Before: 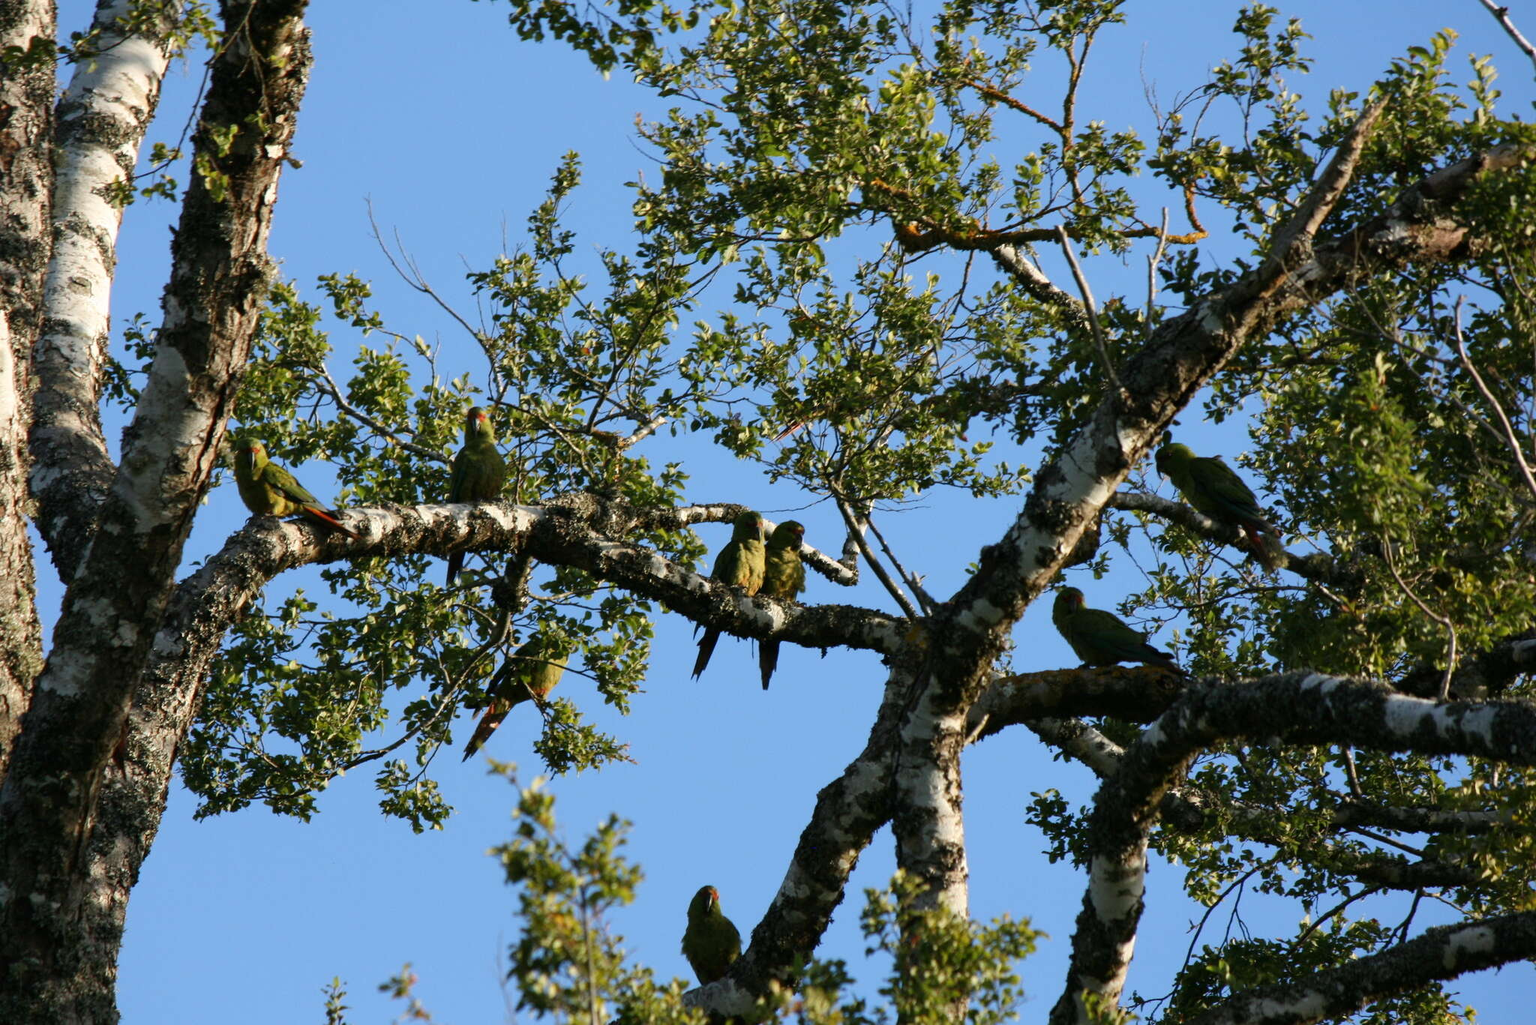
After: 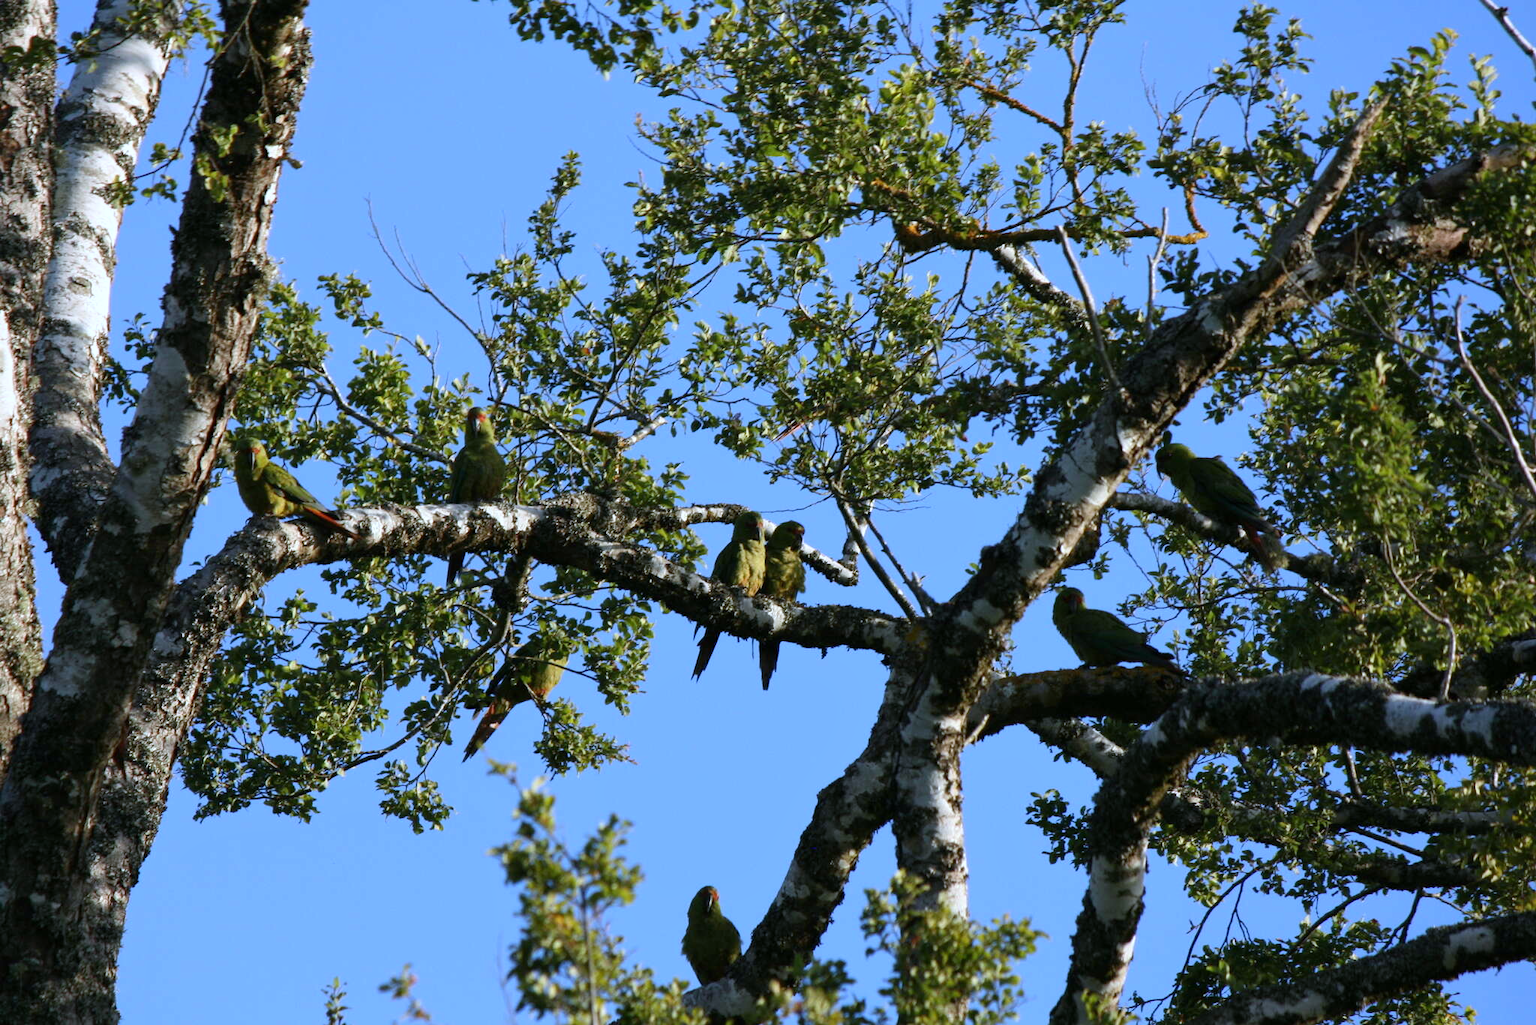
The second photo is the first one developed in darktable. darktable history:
white balance: red 0.948, green 1.02, blue 1.176
tone equalizer: on, module defaults
